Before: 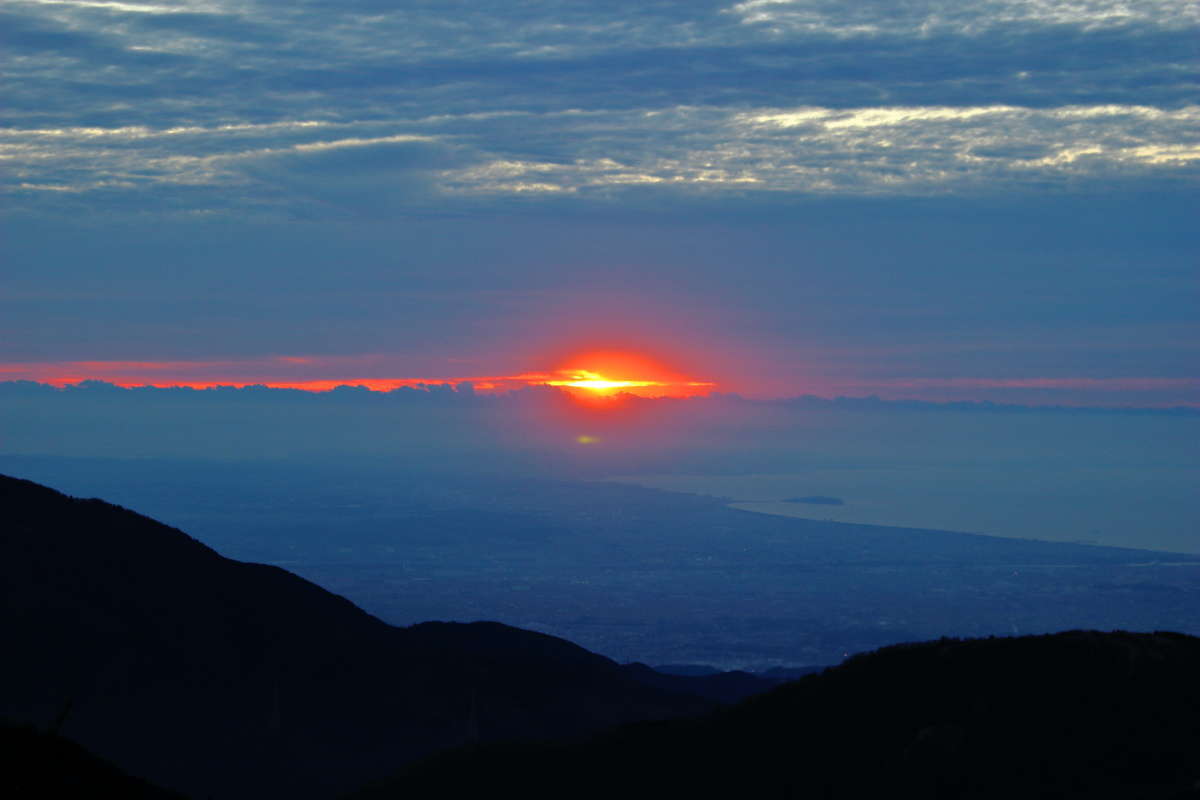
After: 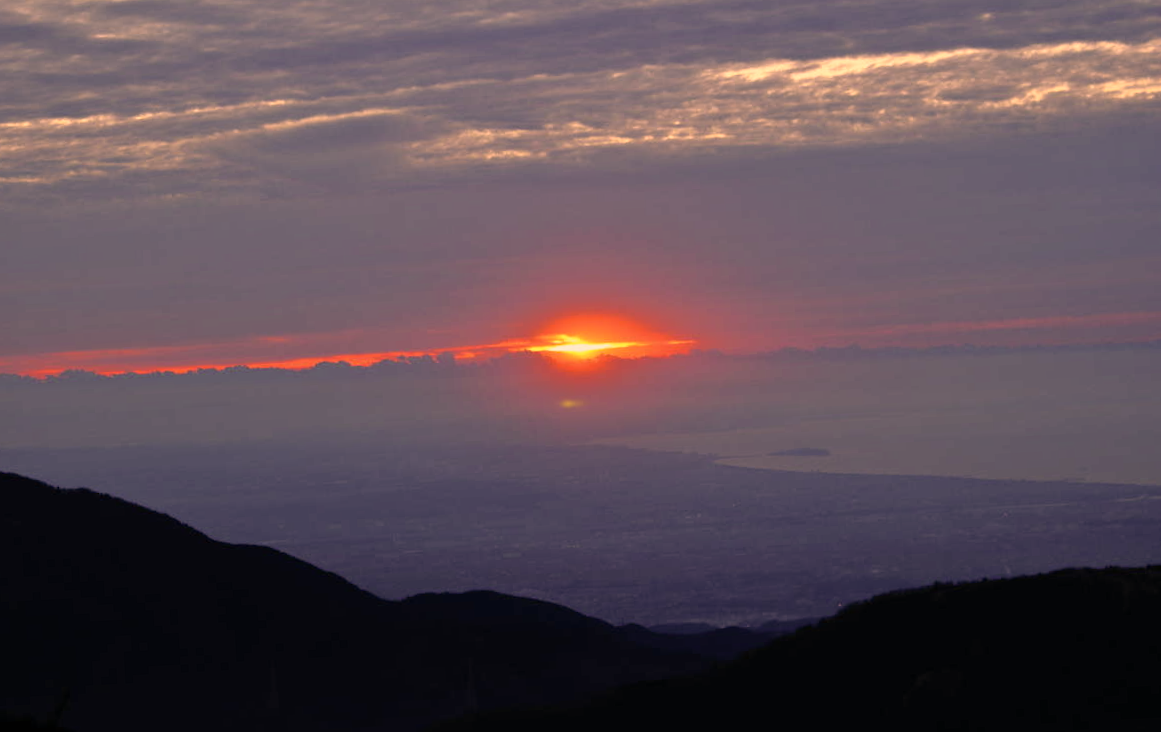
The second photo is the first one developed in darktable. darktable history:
rotate and perspective: rotation -3°, crop left 0.031, crop right 0.968, crop top 0.07, crop bottom 0.93
crop: top 1.049%, right 0.001%
color correction: highlights a* 40, highlights b* 40, saturation 0.69
